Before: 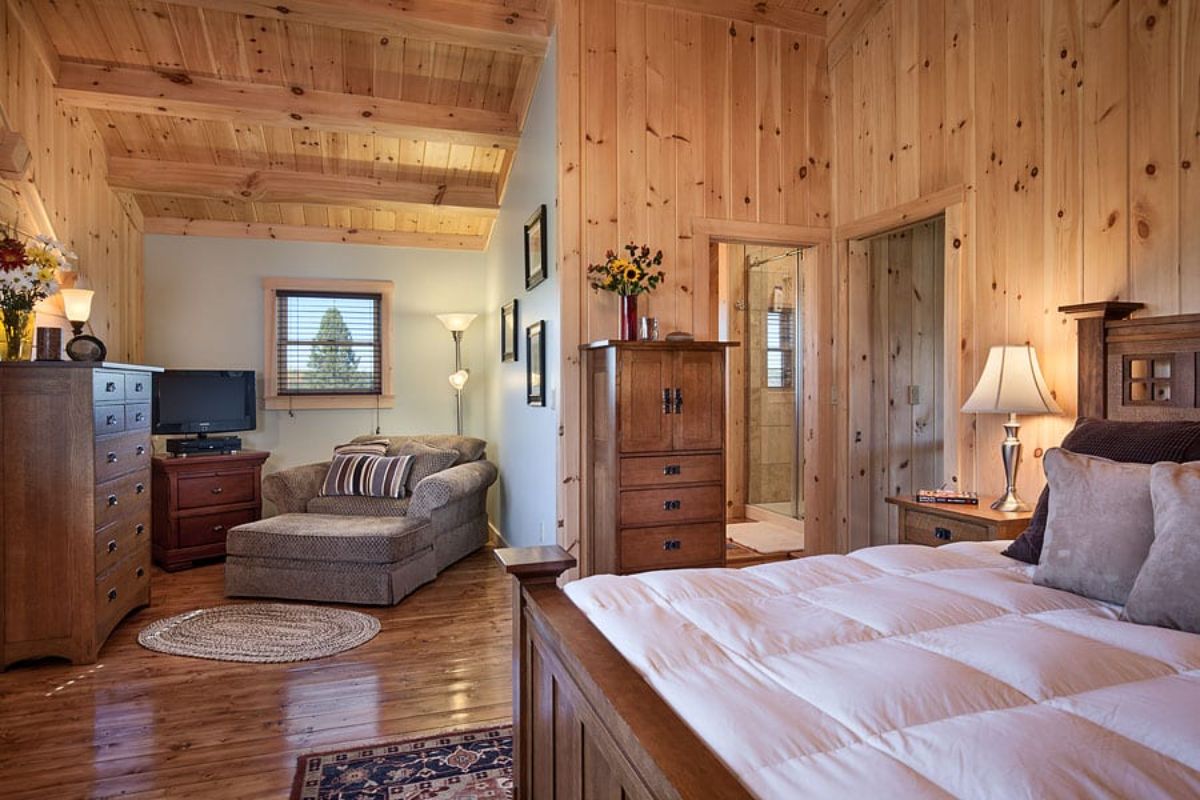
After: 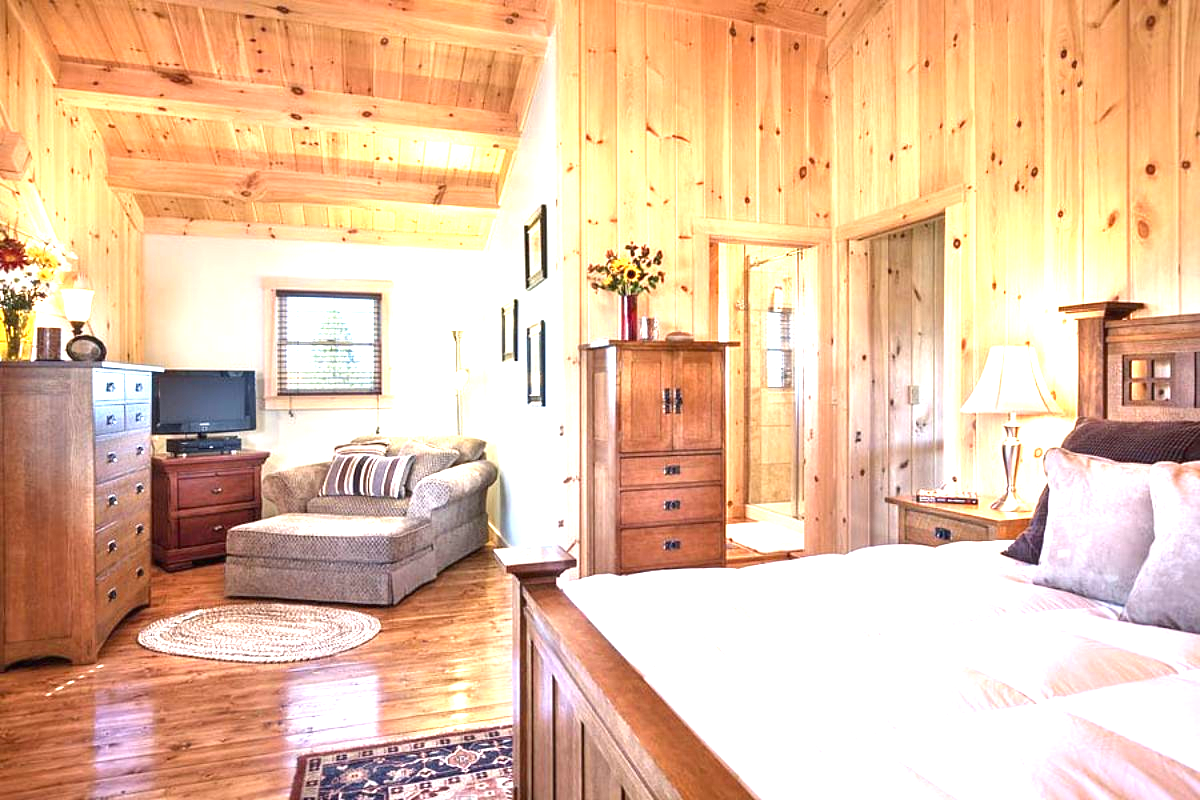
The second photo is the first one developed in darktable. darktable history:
exposure: black level correction 0, exposure 1.981 EV, compensate highlight preservation false
